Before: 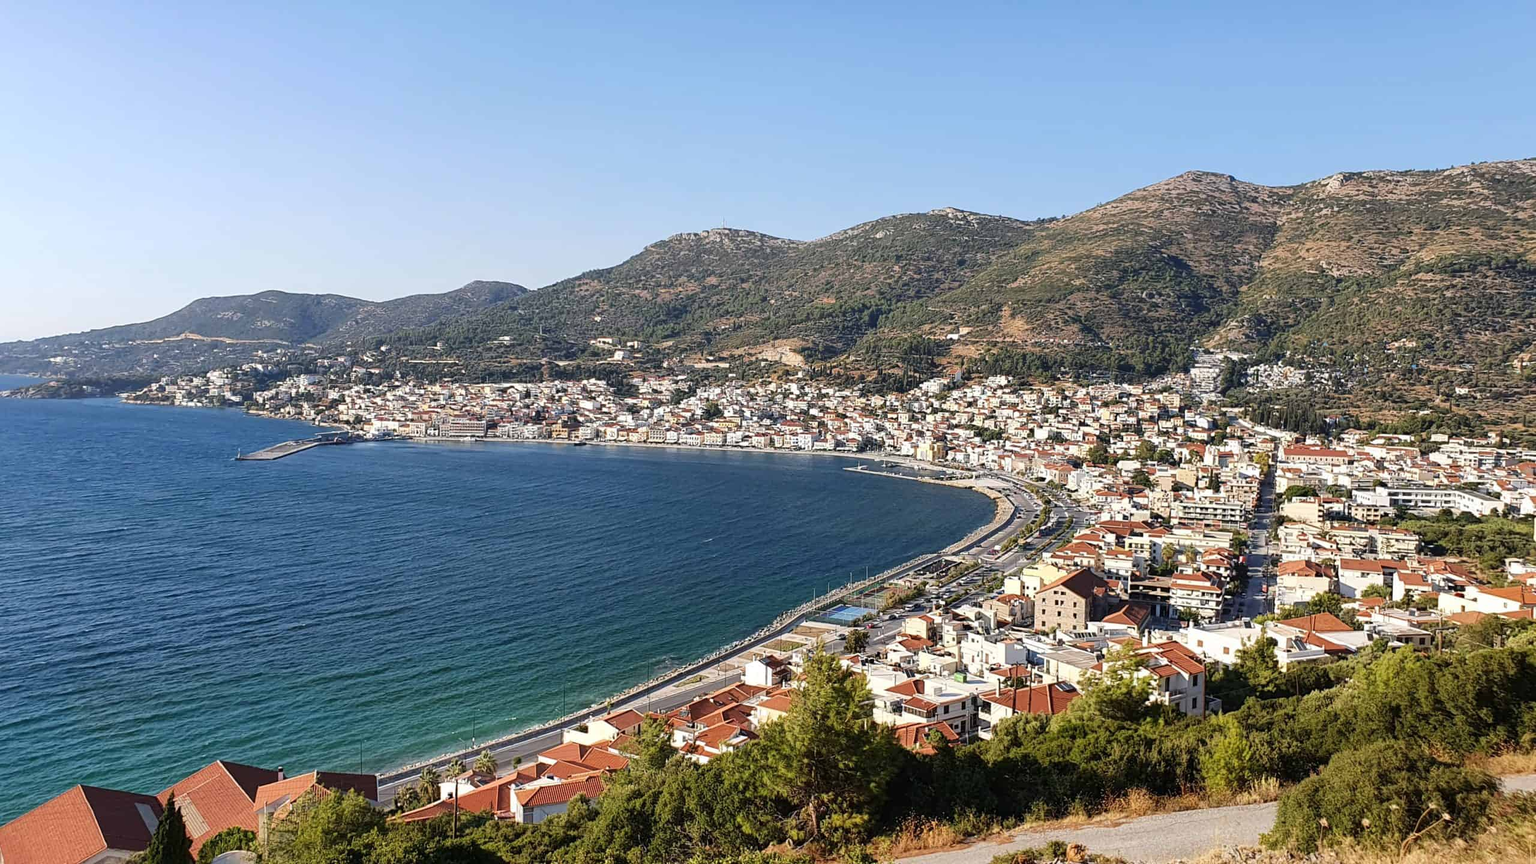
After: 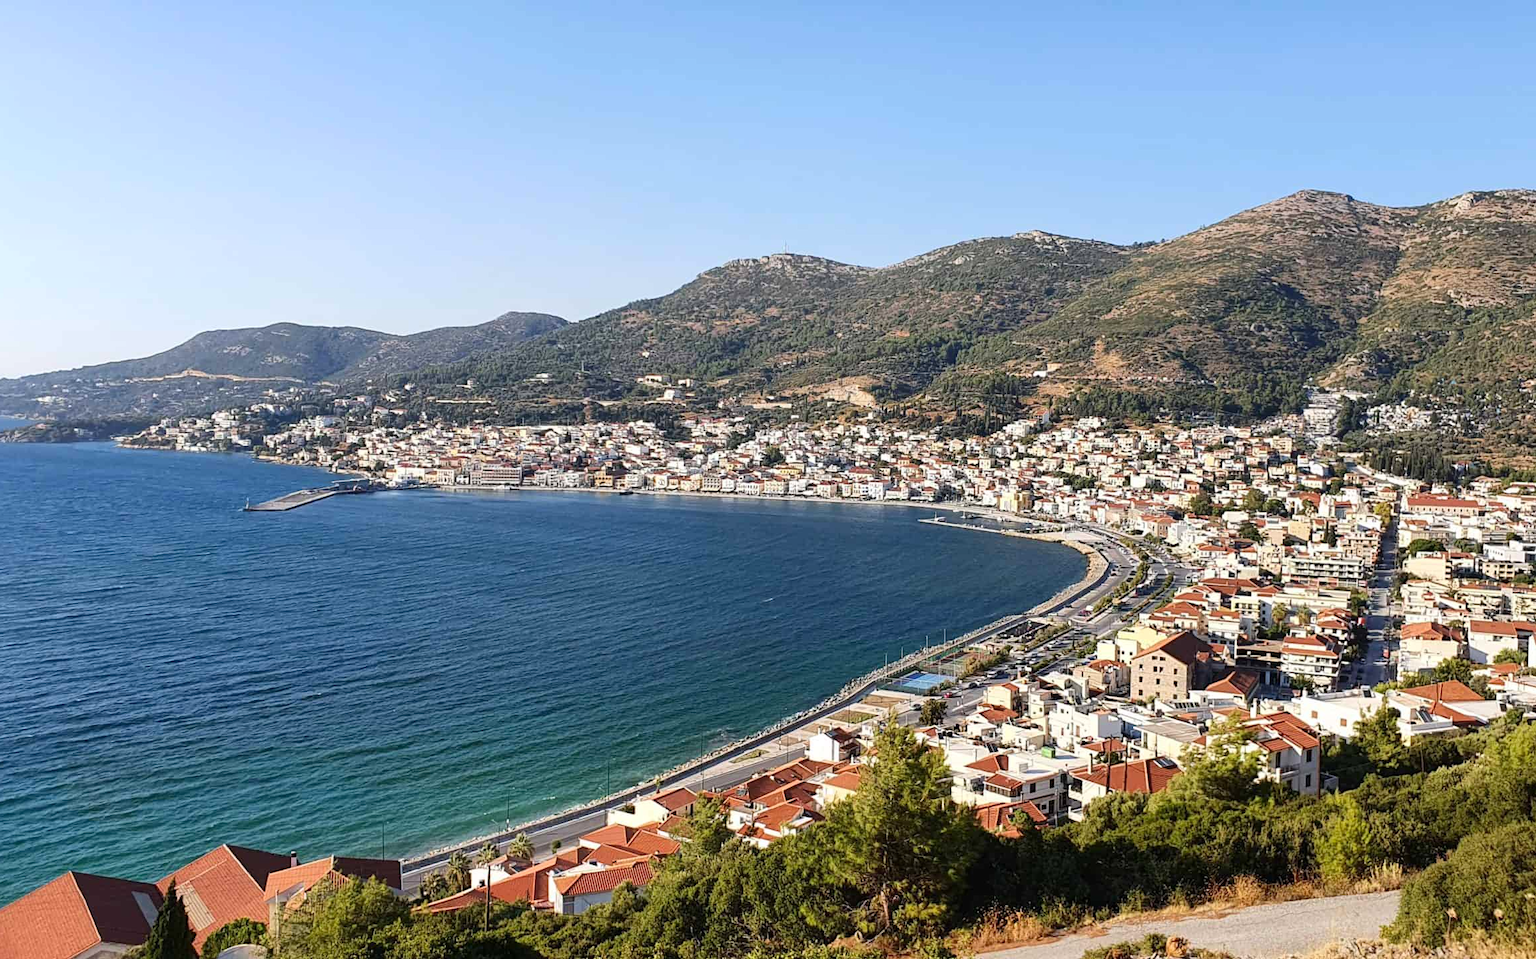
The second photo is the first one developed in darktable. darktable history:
contrast brightness saturation: contrast 0.1, brightness 0.03, saturation 0.09
crop and rotate: left 1.088%, right 8.807%
